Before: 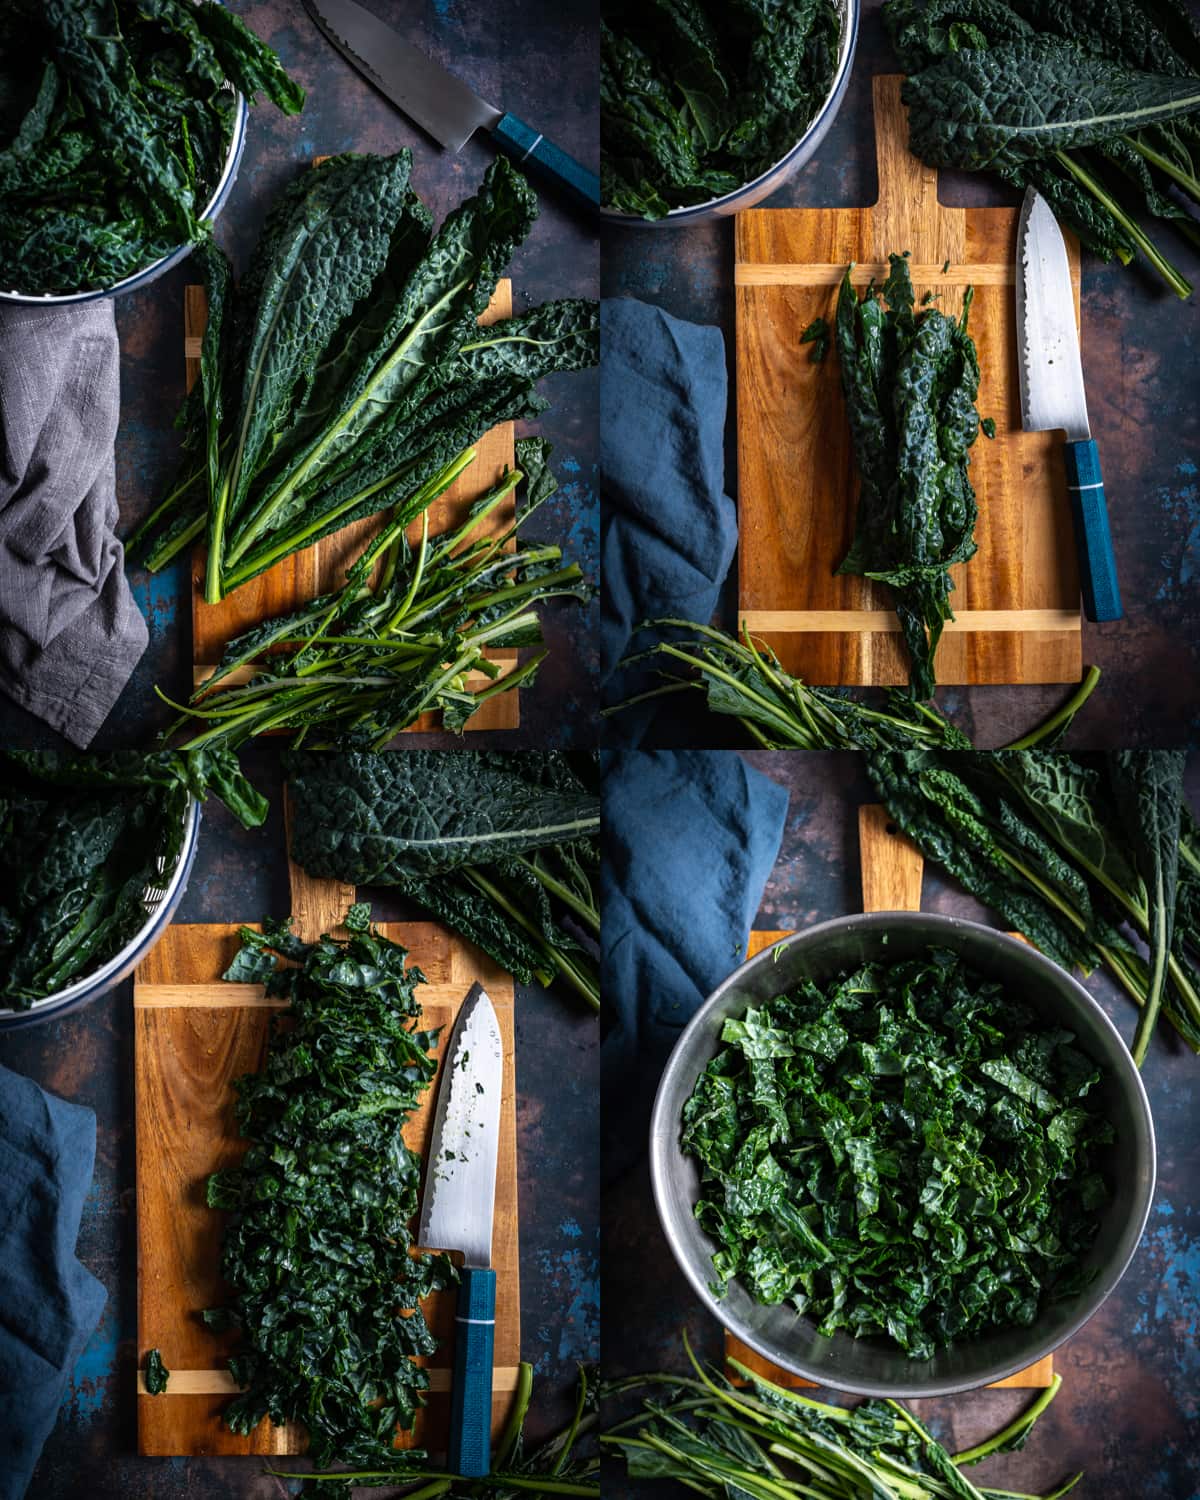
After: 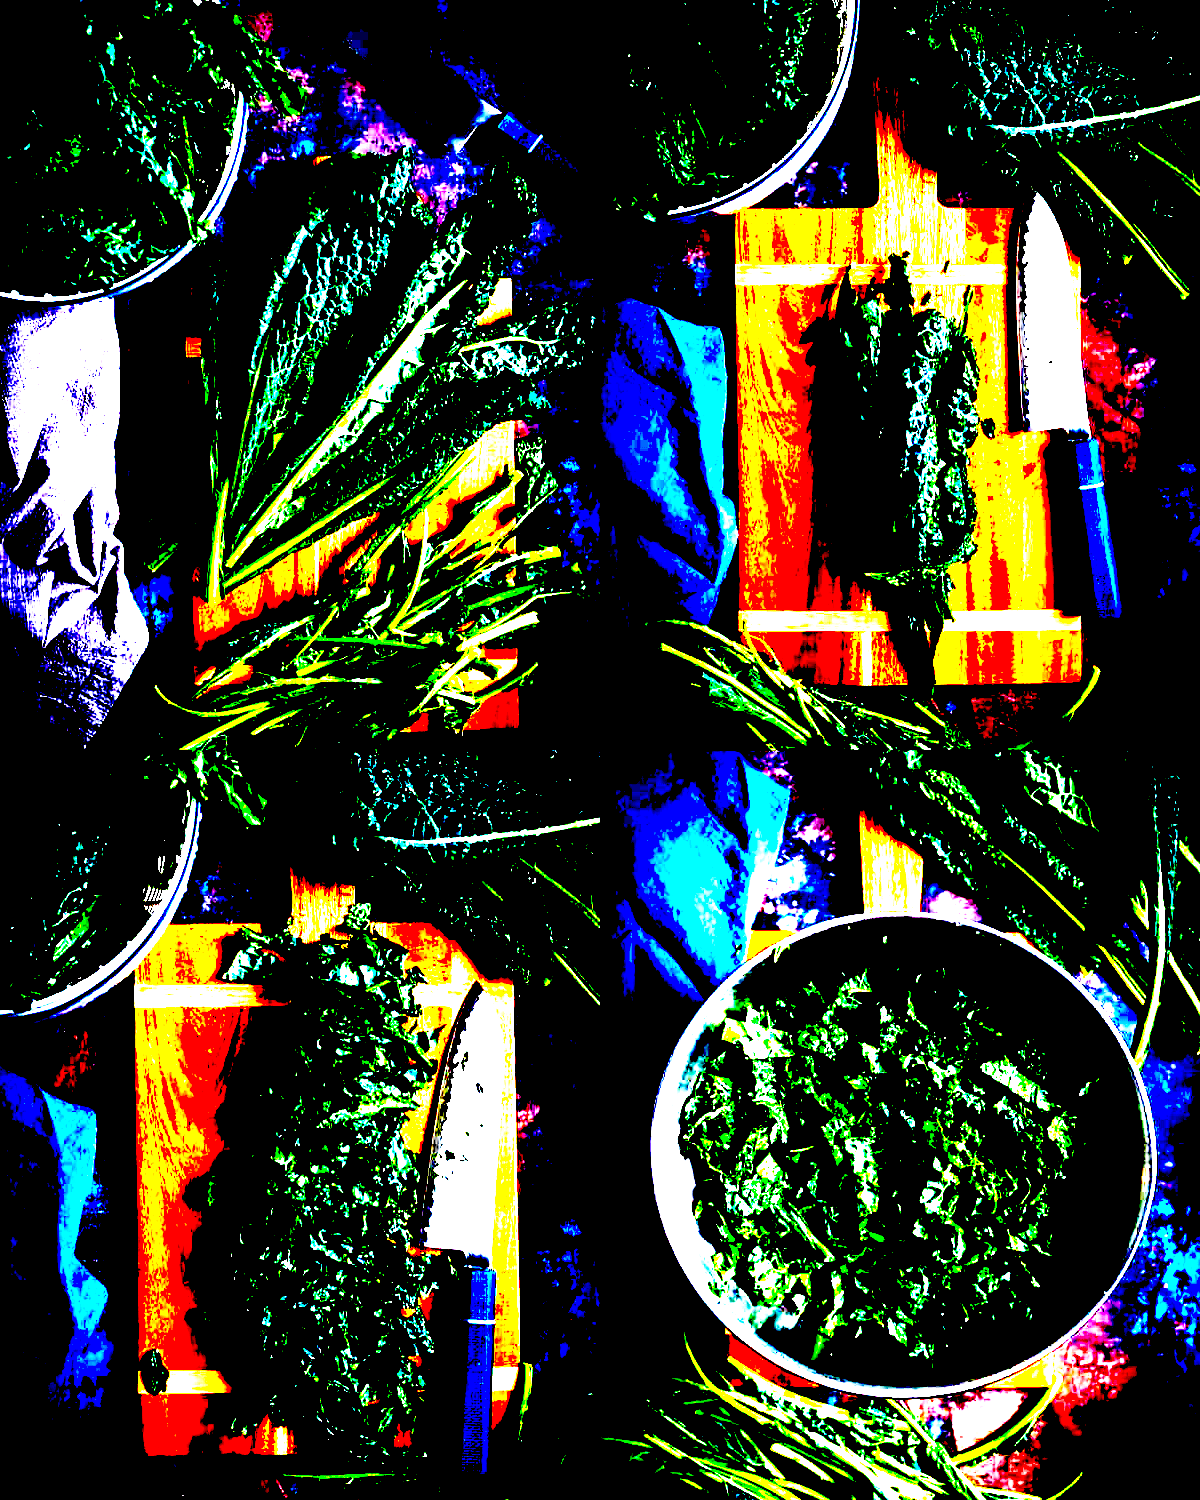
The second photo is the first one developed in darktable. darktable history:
exposure: black level correction 0.098, exposure 2.966 EV, compensate highlight preservation false
